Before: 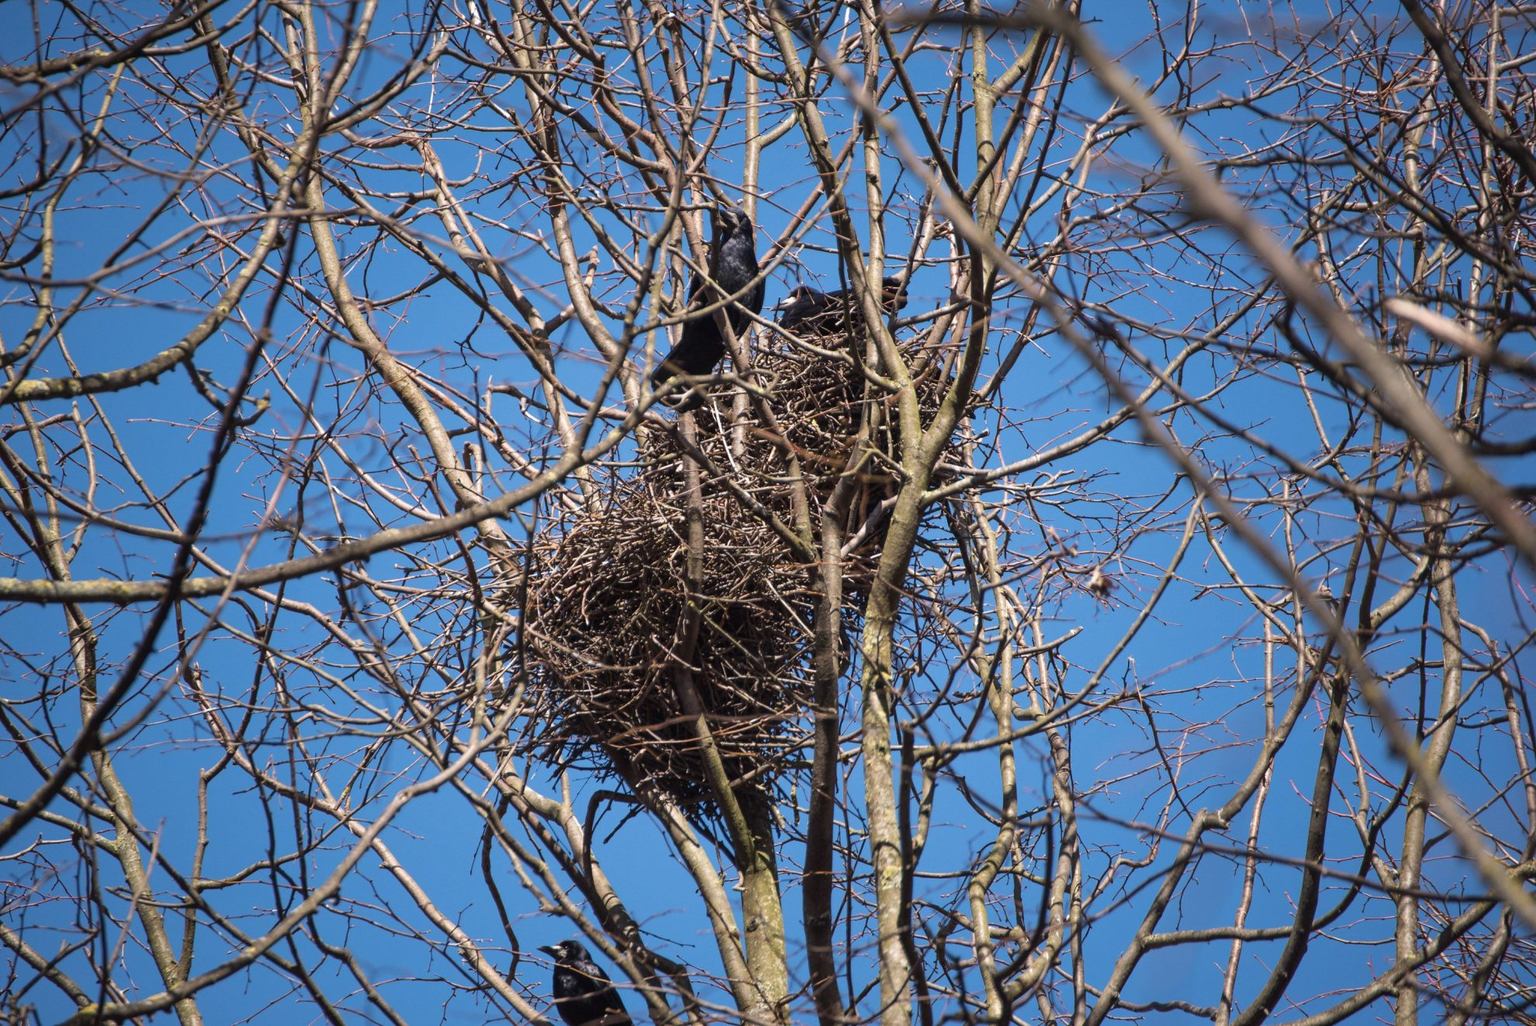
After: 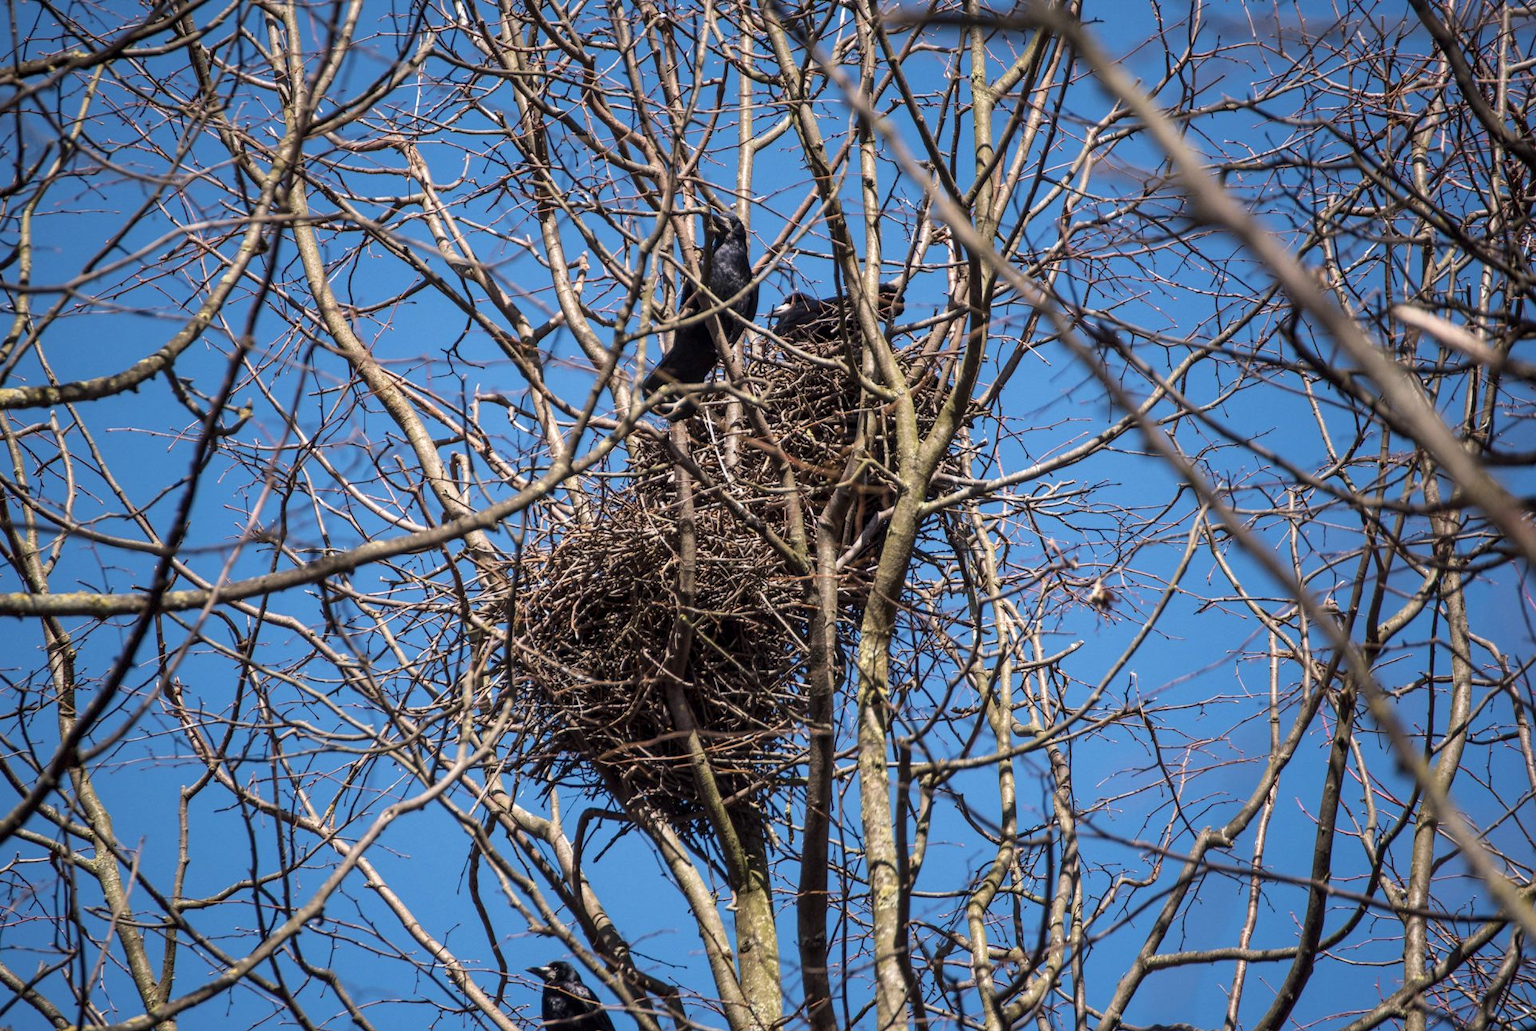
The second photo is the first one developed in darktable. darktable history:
crop and rotate: left 1.522%, right 0.695%, bottom 1.614%
local contrast: on, module defaults
